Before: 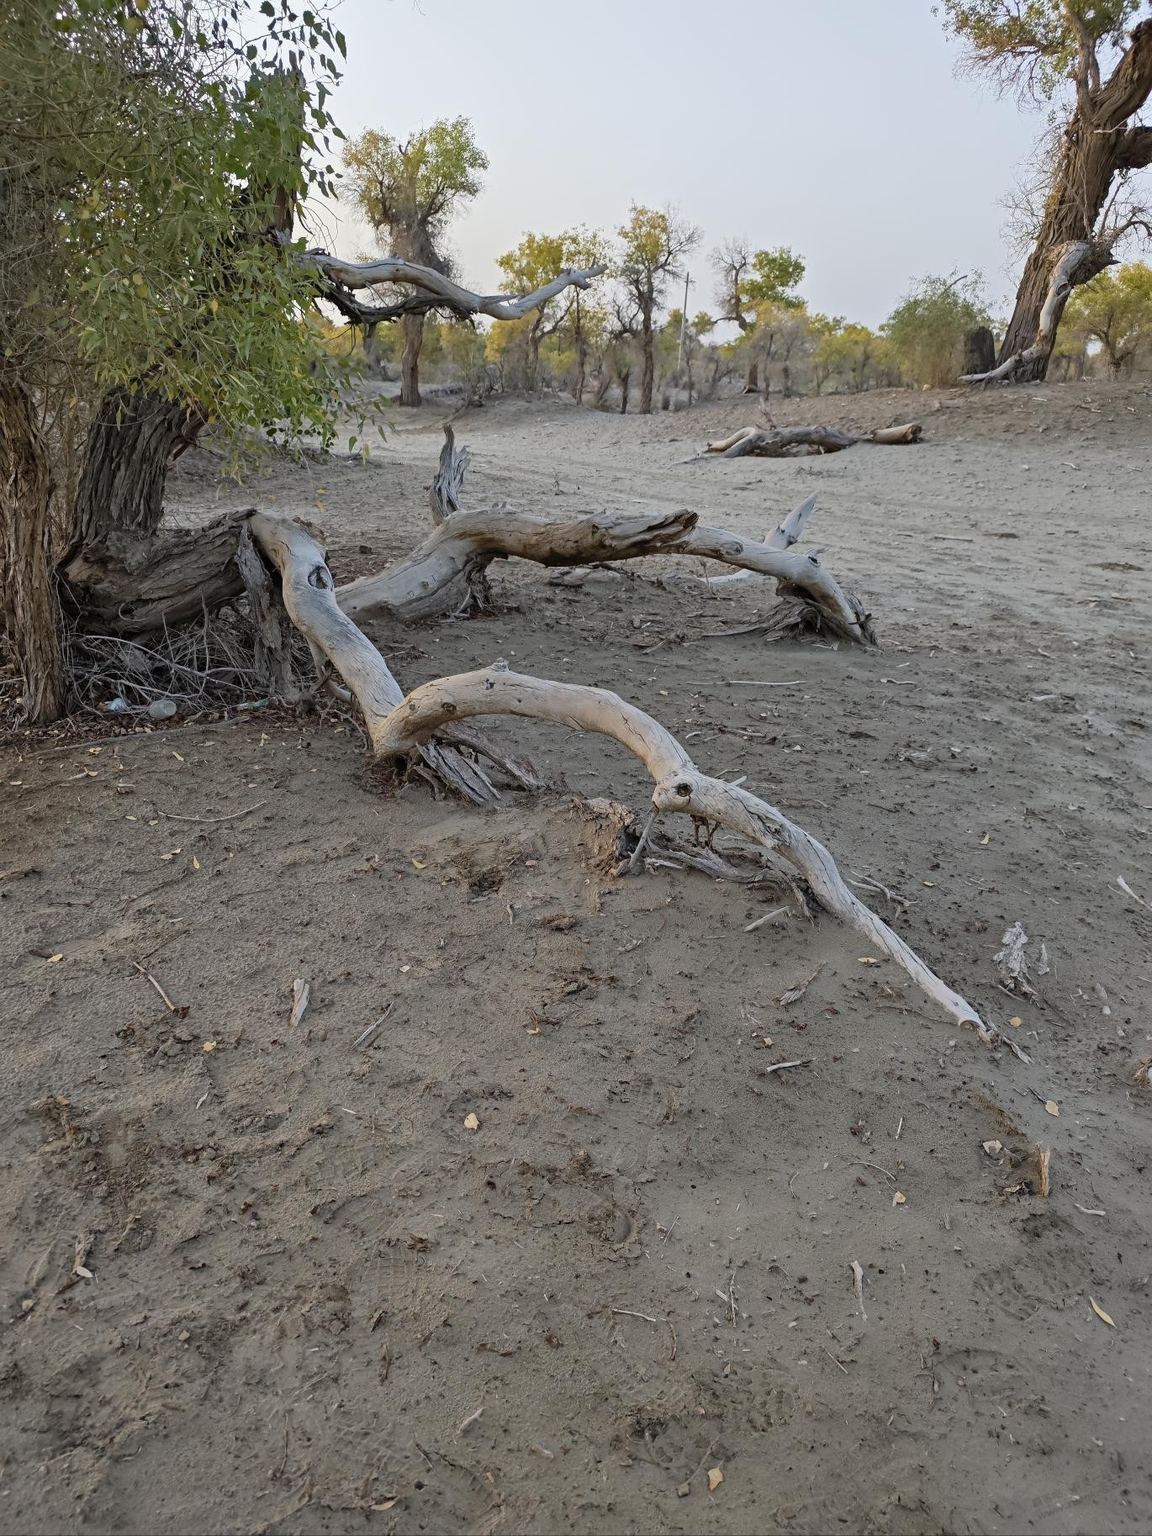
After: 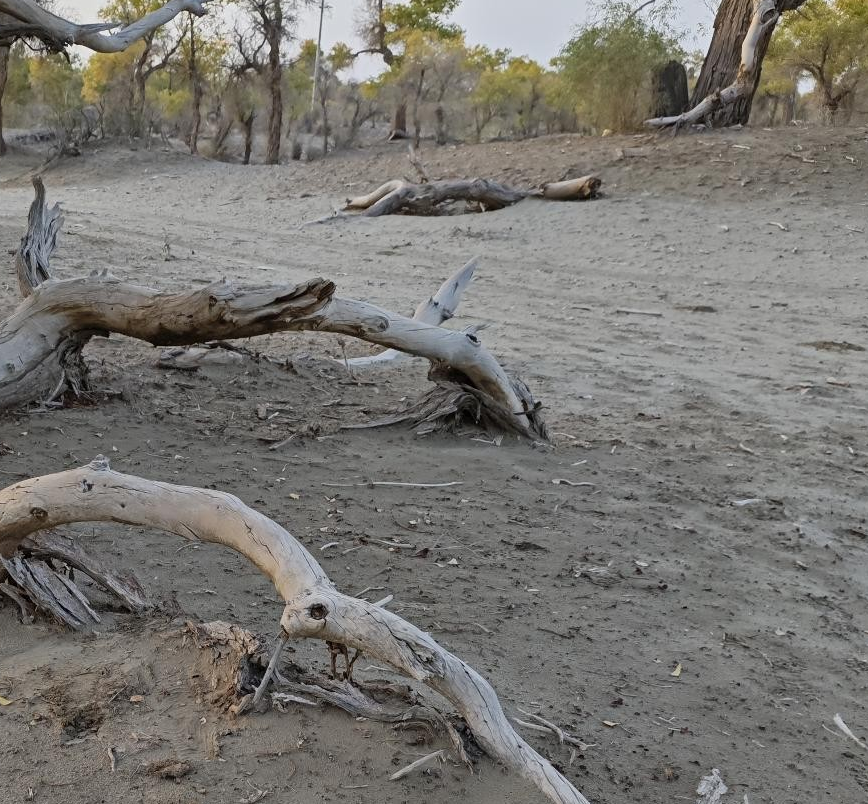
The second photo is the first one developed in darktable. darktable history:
crop: left 36.201%, top 17.967%, right 0.425%, bottom 38.021%
shadows and highlights: radius 330.04, shadows 54.16, highlights -99.03, compress 94.38%, soften with gaussian
